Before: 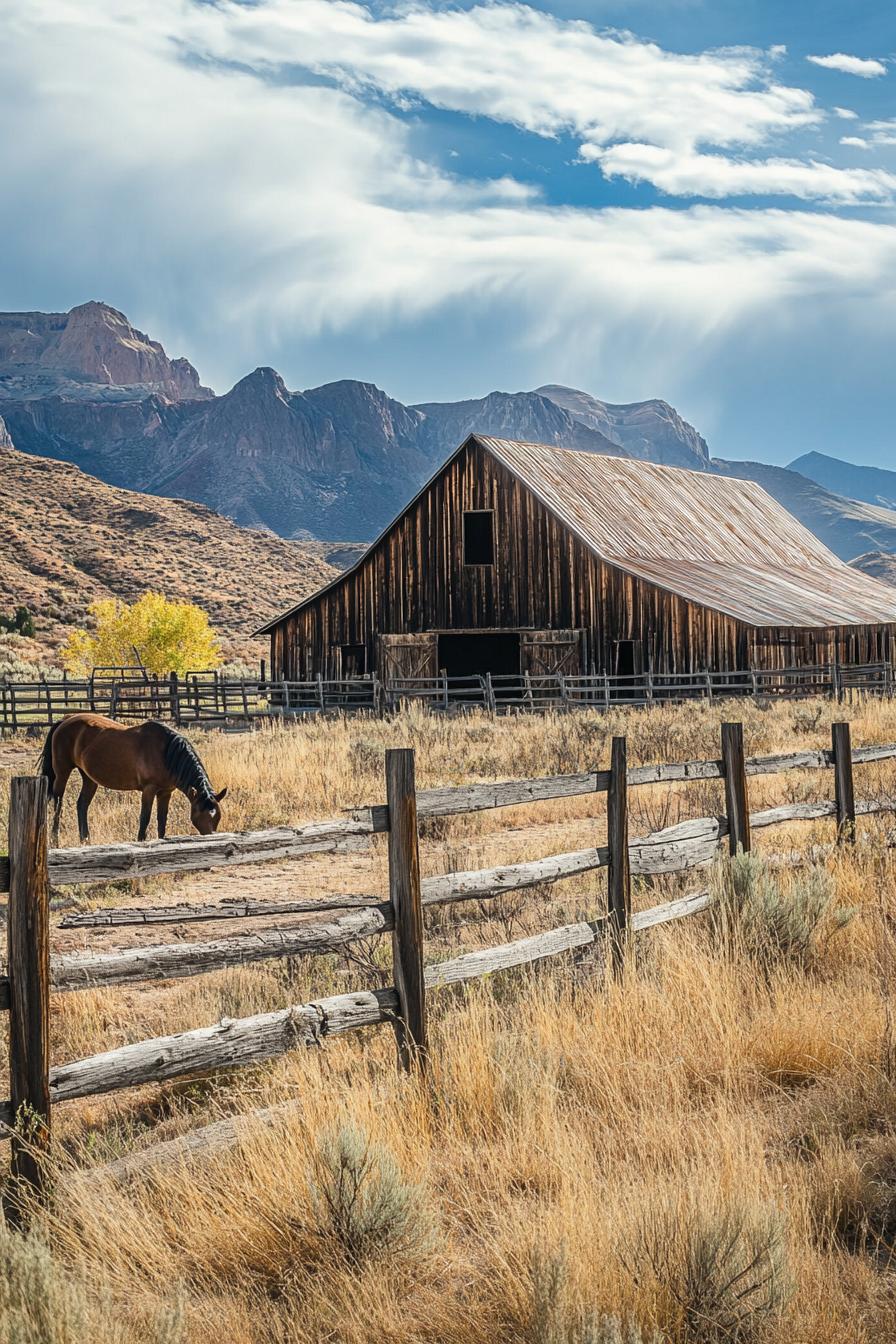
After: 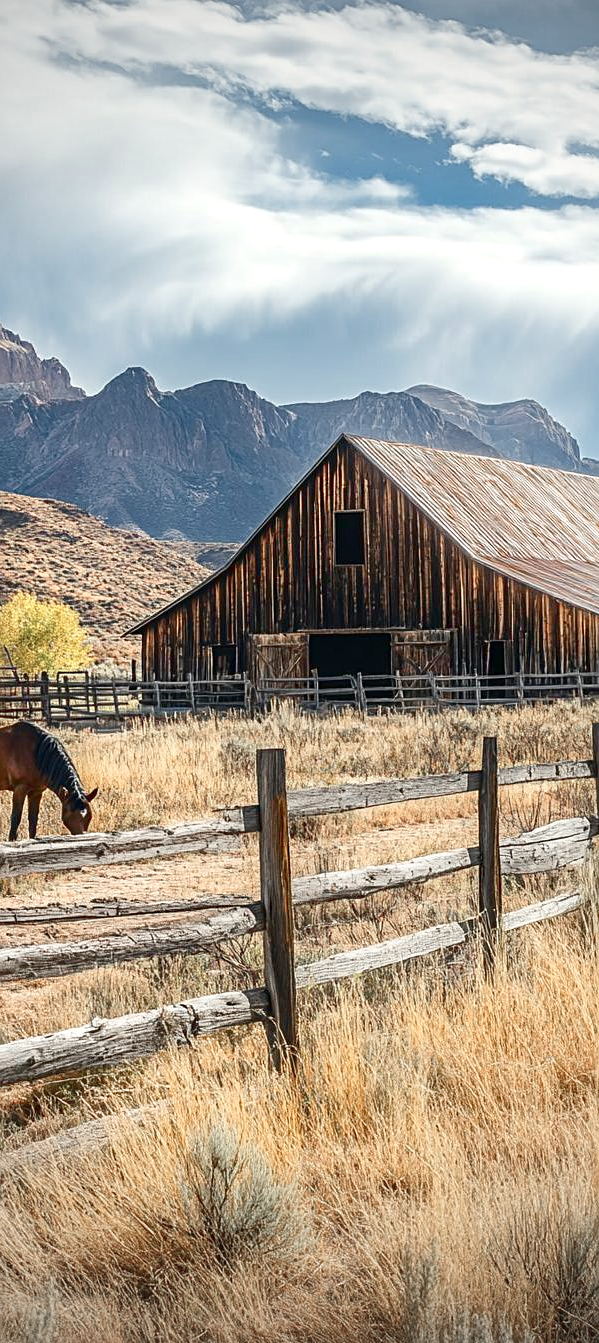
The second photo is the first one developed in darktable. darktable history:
crop and rotate: left 14.508%, right 18.635%
exposure: exposure 0.203 EV, compensate exposure bias true, compensate highlight preservation false
vignetting: fall-off start 71.81%, unbound false
sharpen: amount 0.214
levels: levels [0, 0.445, 1]
contrast brightness saturation: contrast 0.067, brightness -0.134, saturation 0.062
color zones: curves: ch0 [(0, 0.65) (0.096, 0.644) (0.221, 0.539) (0.429, 0.5) (0.571, 0.5) (0.714, 0.5) (0.857, 0.5) (1, 0.65)]; ch1 [(0, 0.5) (0.143, 0.5) (0.257, -0.002) (0.429, 0.04) (0.571, -0.001) (0.714, -0.015) (0.857, 0.024) (1, 0.5)], mix -62.84%
